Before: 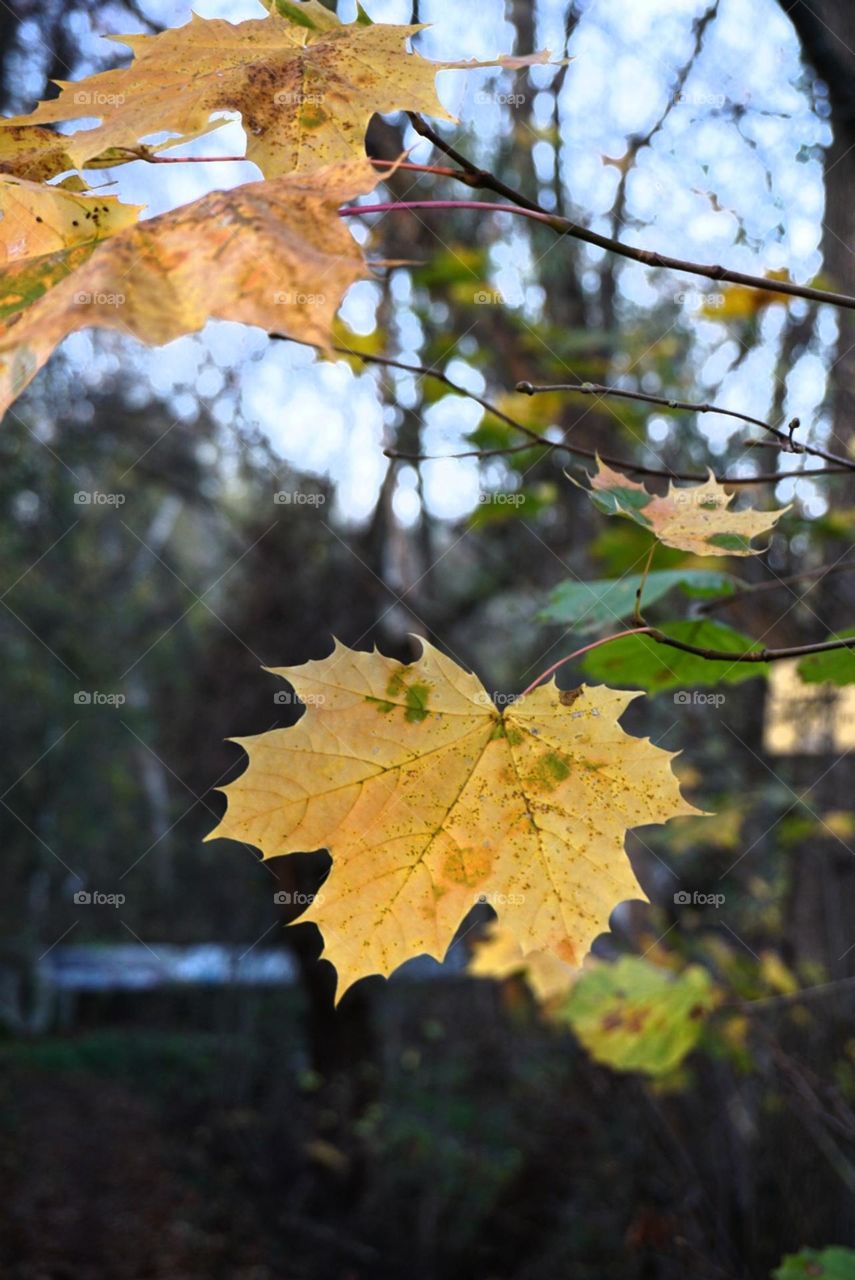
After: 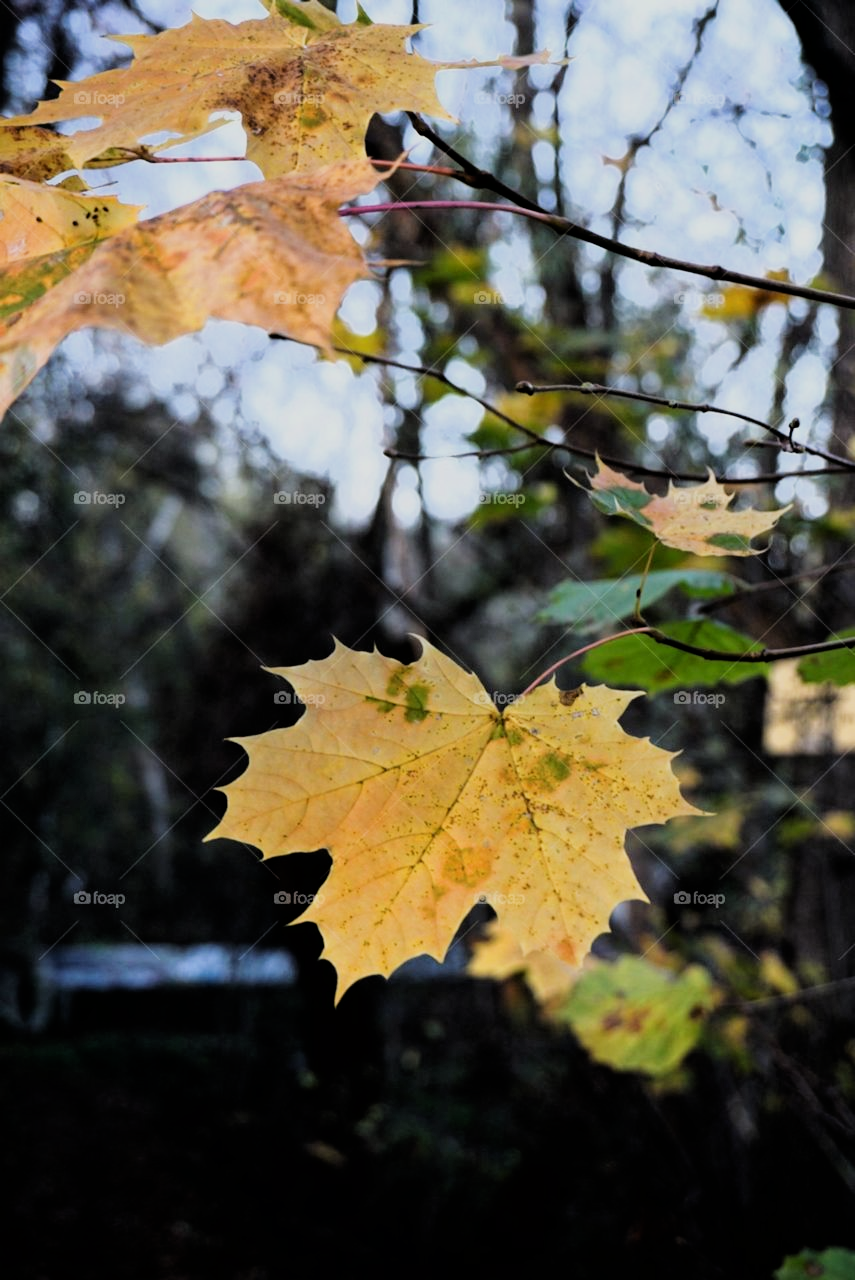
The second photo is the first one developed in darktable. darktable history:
filmic rgb: black relative exposure -5.05 EV, white relative exposure 3.97 EV, threshold 5.99 EV, hardness 2.88, contrast 1.194, highlights saturation mix -30.39%, enable highlight reconstruction true
